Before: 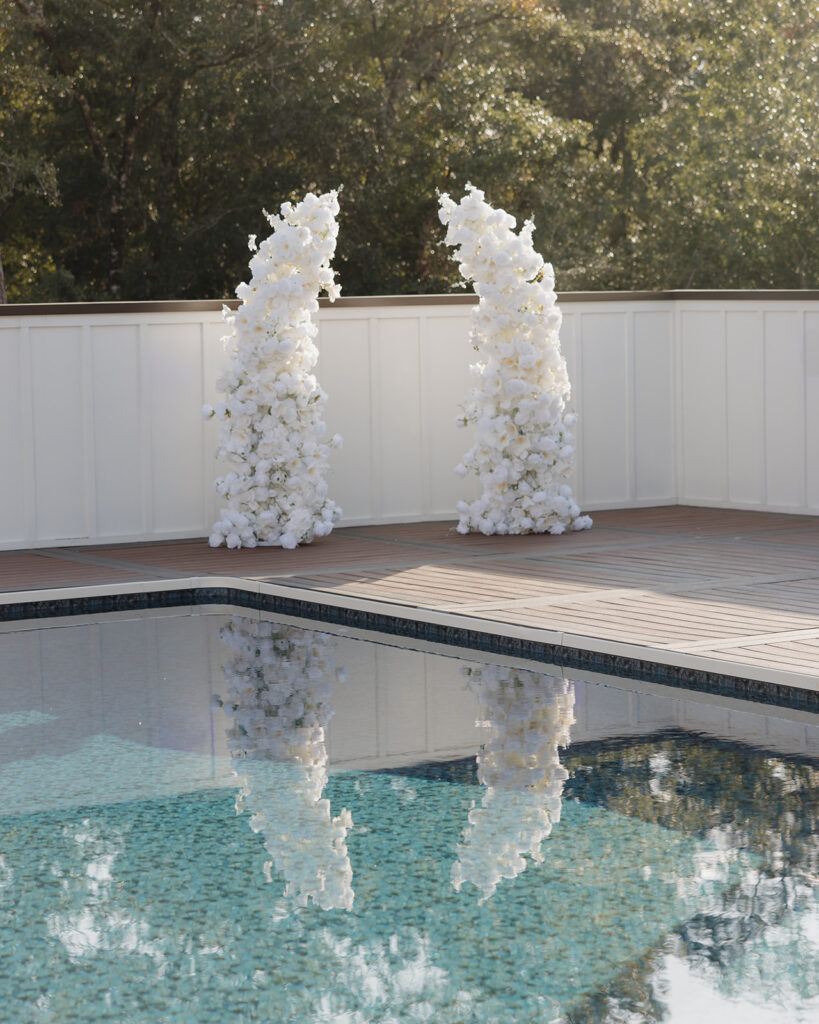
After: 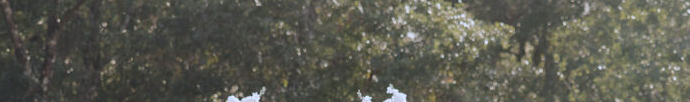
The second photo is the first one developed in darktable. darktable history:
crop and rotate: left 9.644%, top 9.491%, right 6.021%, bottom 80.509%
contrast brightness saturation: contrast -0.11
shadows and highlights: low approximation 0.01, soften with gaussian
color calibration: illuminant as shot in camera, x 0.37, y 0.382, temperature 4313.32 K
